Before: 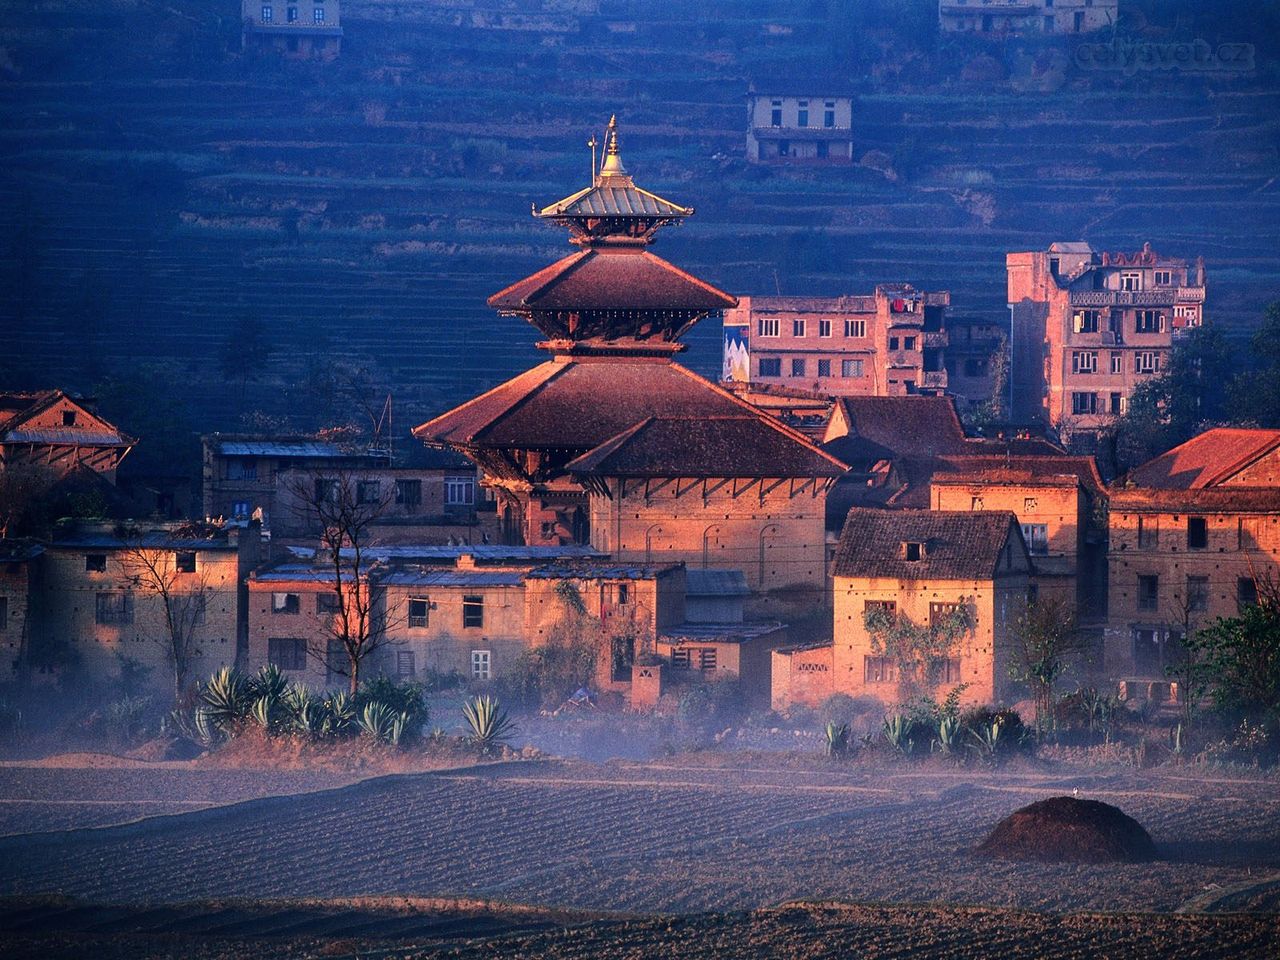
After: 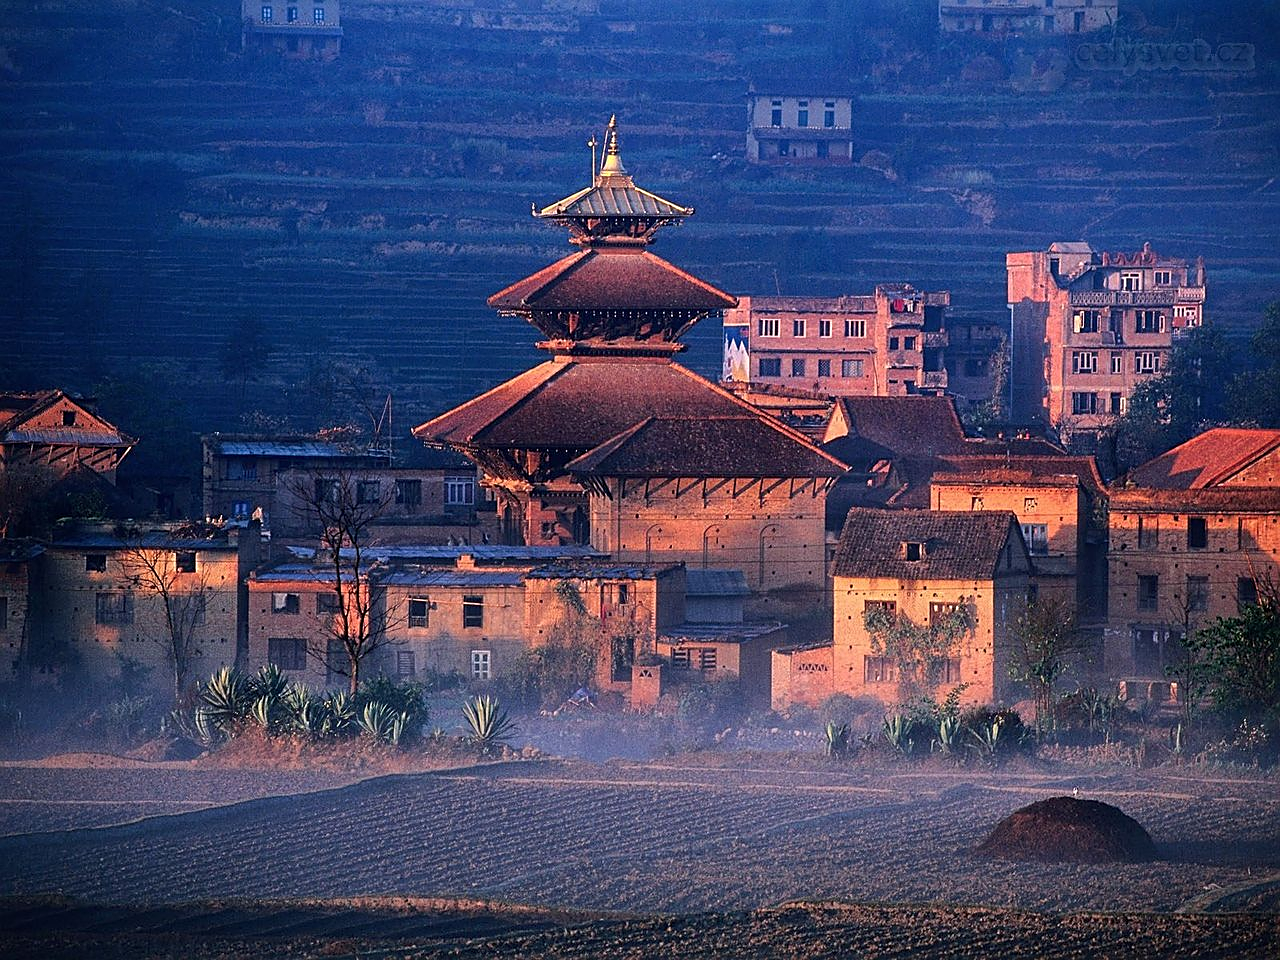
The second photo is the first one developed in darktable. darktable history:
sharpen: amount 0.582
